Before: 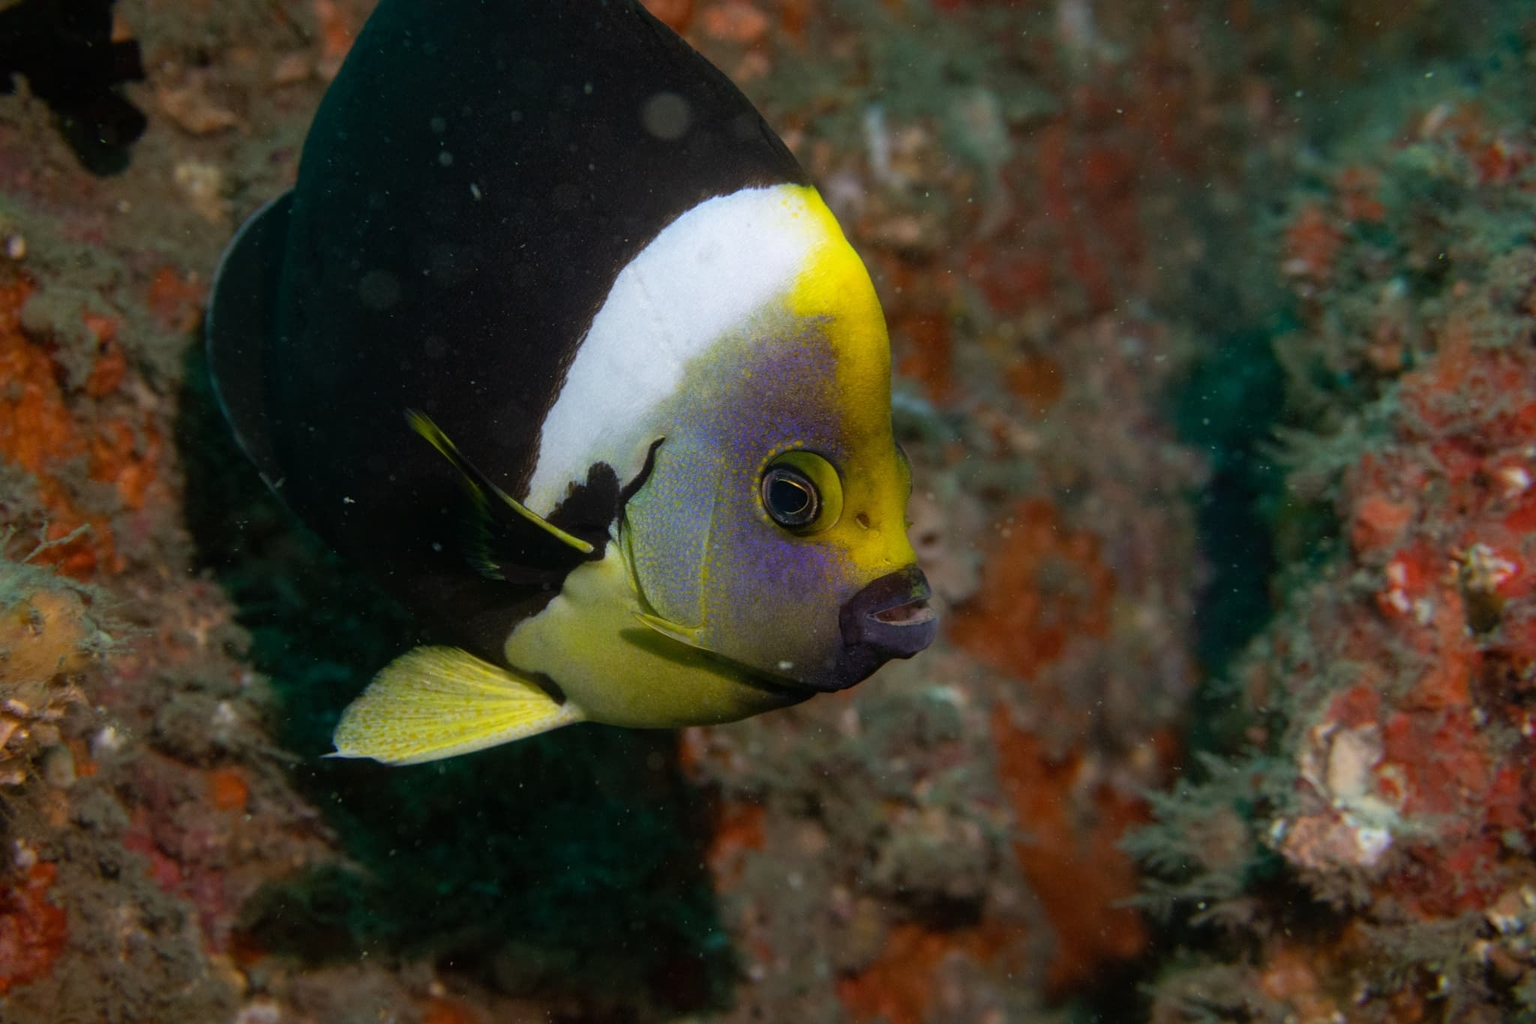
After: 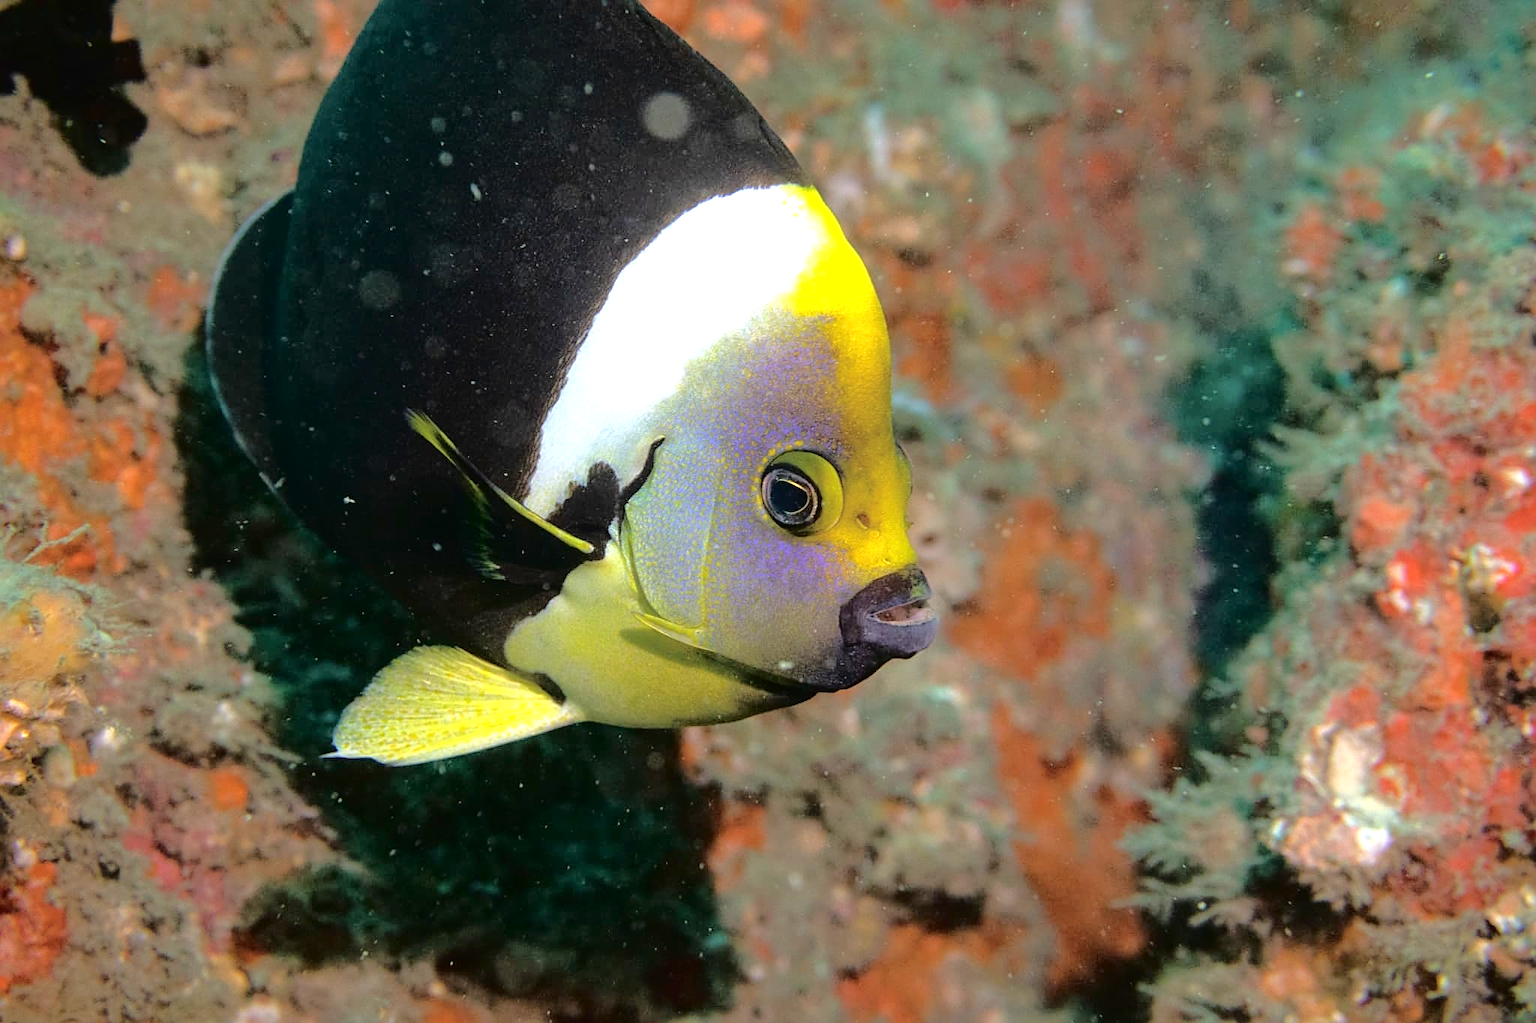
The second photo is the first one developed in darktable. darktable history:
tone curve: curves: ch0 [(0, 0) (0.003, 0.019) (0.011, 0.019) (0.025, 0.023) (0.044, 0.032) (0.069, 0.046) (0.1, 0.073) (0.136, 0.129) (0.177, 0.207) (0.224, 0.295) (0.277, 0.394) (0.335, 0.48) (0.399, 0.524) (0.468, 0.575) (0.543, 0.628) (0.623, 0.684) (0.709, 0.739) (0.801, 0.808) (0.898, 0.9) (1, 1)], color space Lab, independent channels, preserve colors none
sharpen: on, module defaults
exposure: exposure 1.155 EV, compensate exposure bias true, compensate highlight preservation false
